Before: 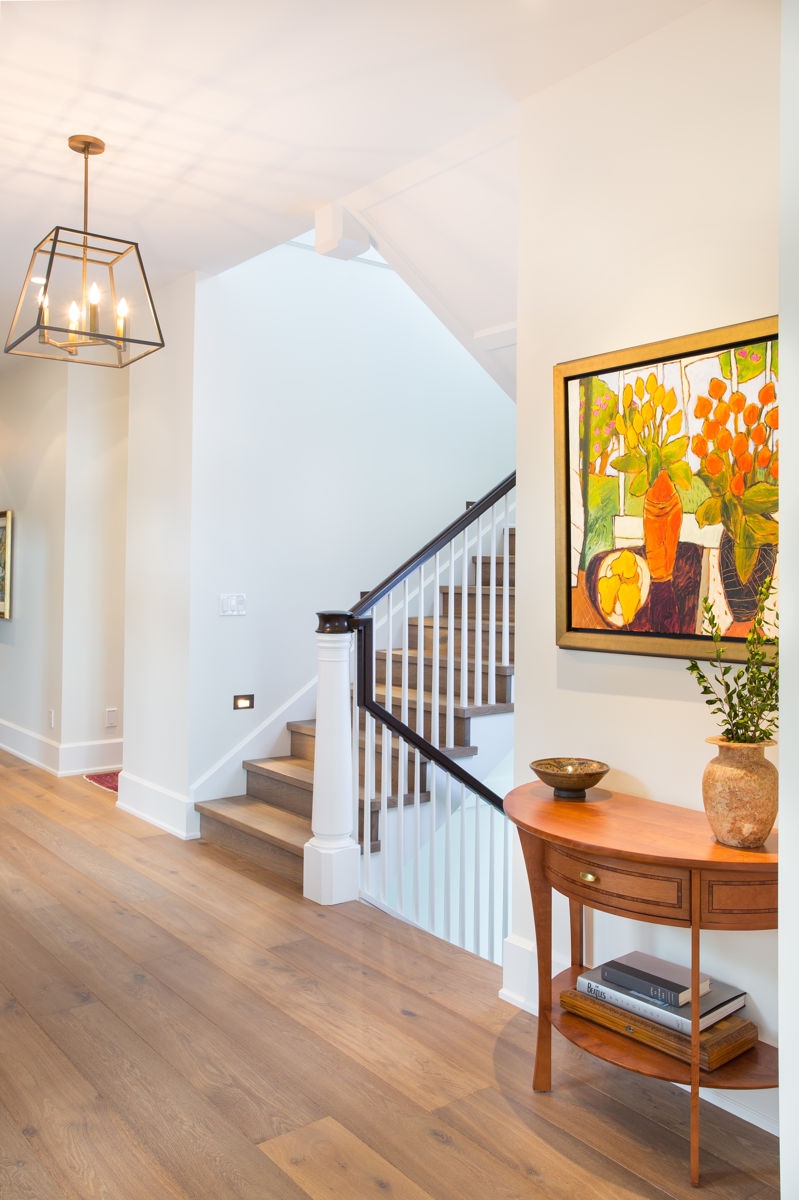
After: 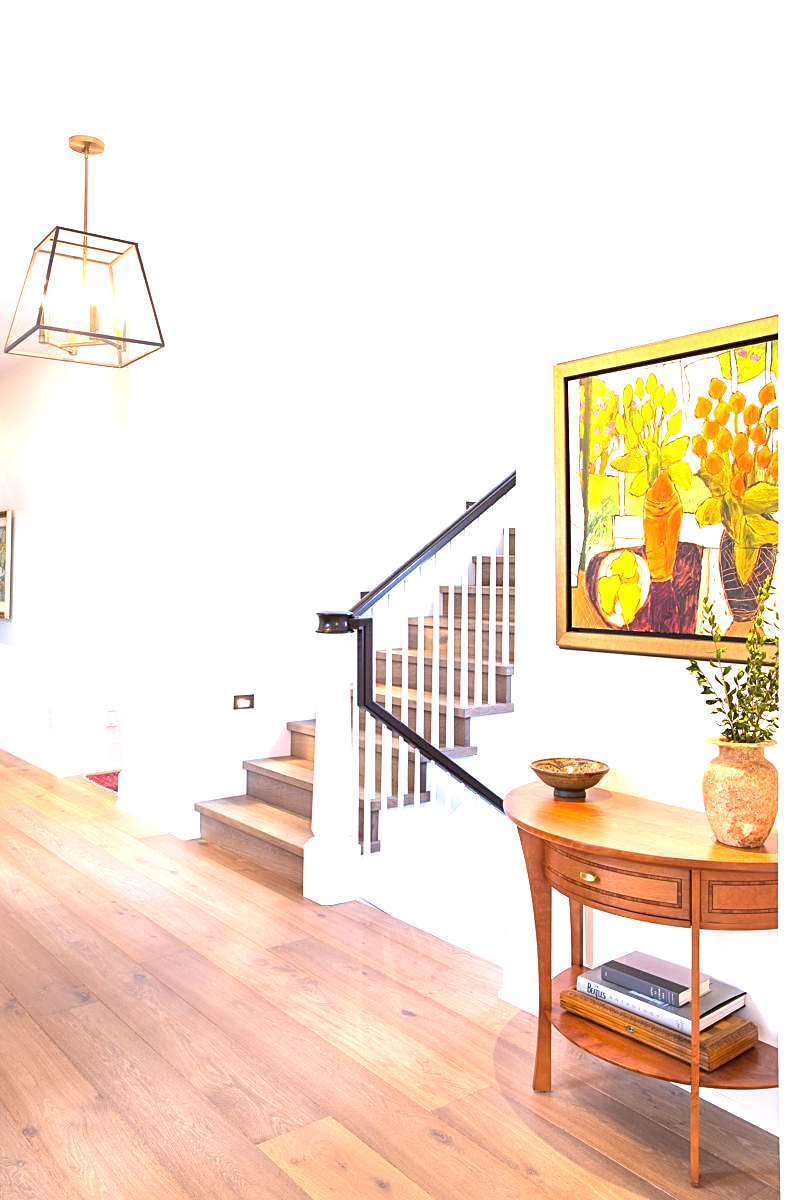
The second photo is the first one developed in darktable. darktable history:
white balance: red 1.05, blue 1.072
exposure: exposure 1.061 EV, compensate highlight preservation false
sharpen: on, module defaults
